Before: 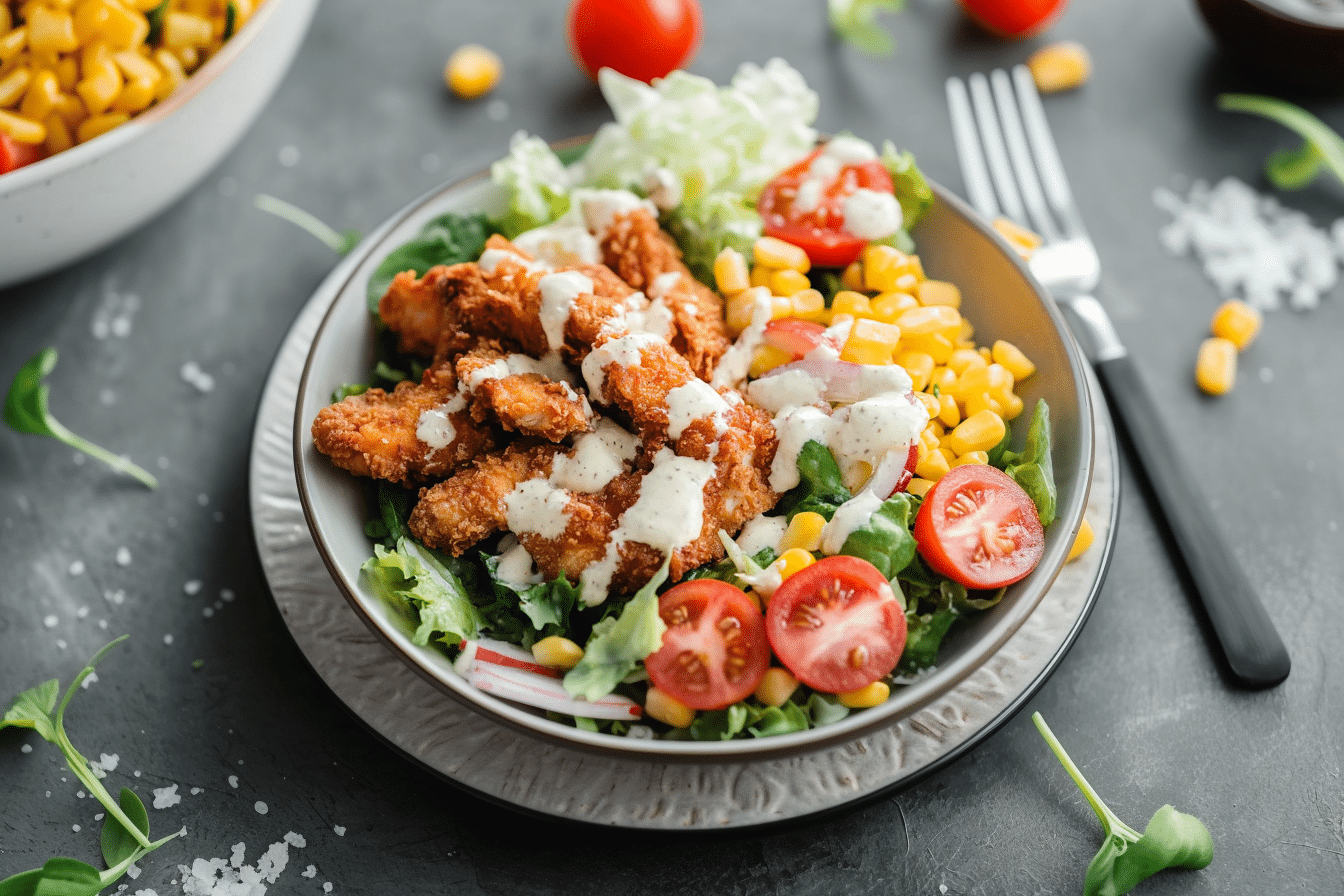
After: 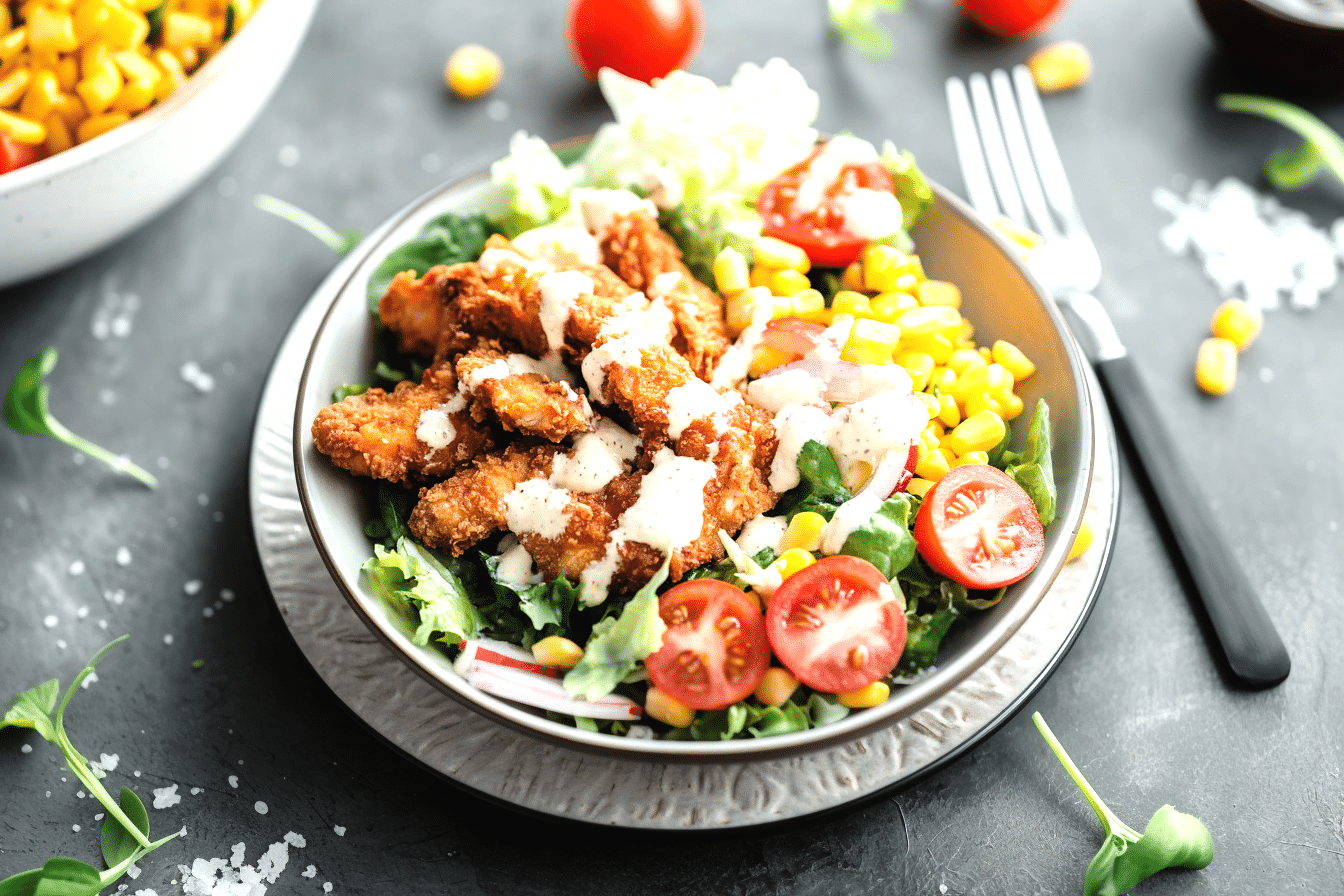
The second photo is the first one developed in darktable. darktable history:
tone equalizer: -8 EV -0.785 EV, -7 EV -0.707 EV, -6 EV -0.571 EV, -5 EV -0.414 EV, -3 EV 0.367 EV, -2 EV 0.6 EV, -1 EV 0.69 EV, +0 EV 0.761 EV
exposure: black level correction -0.001, exposure 0.079 EV, compensate highlight preservation false
